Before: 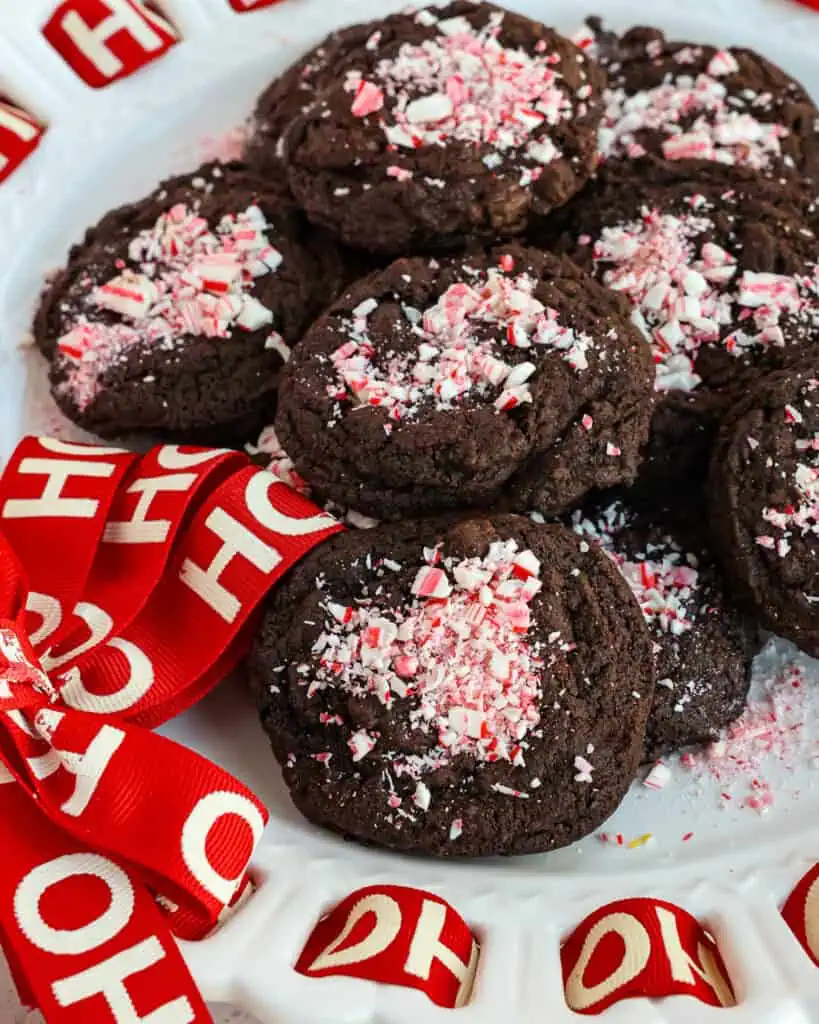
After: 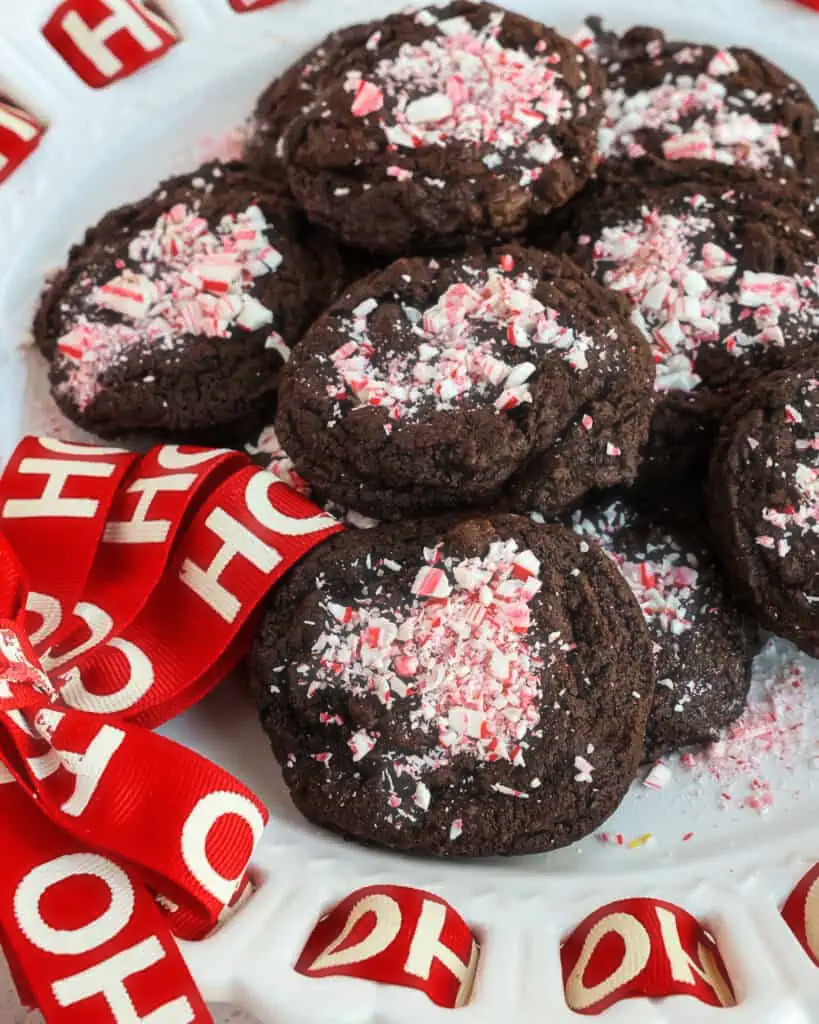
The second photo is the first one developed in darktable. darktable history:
haze removal: strength -0.1, adaptive false
rotate and perspective: automatic cropping off
